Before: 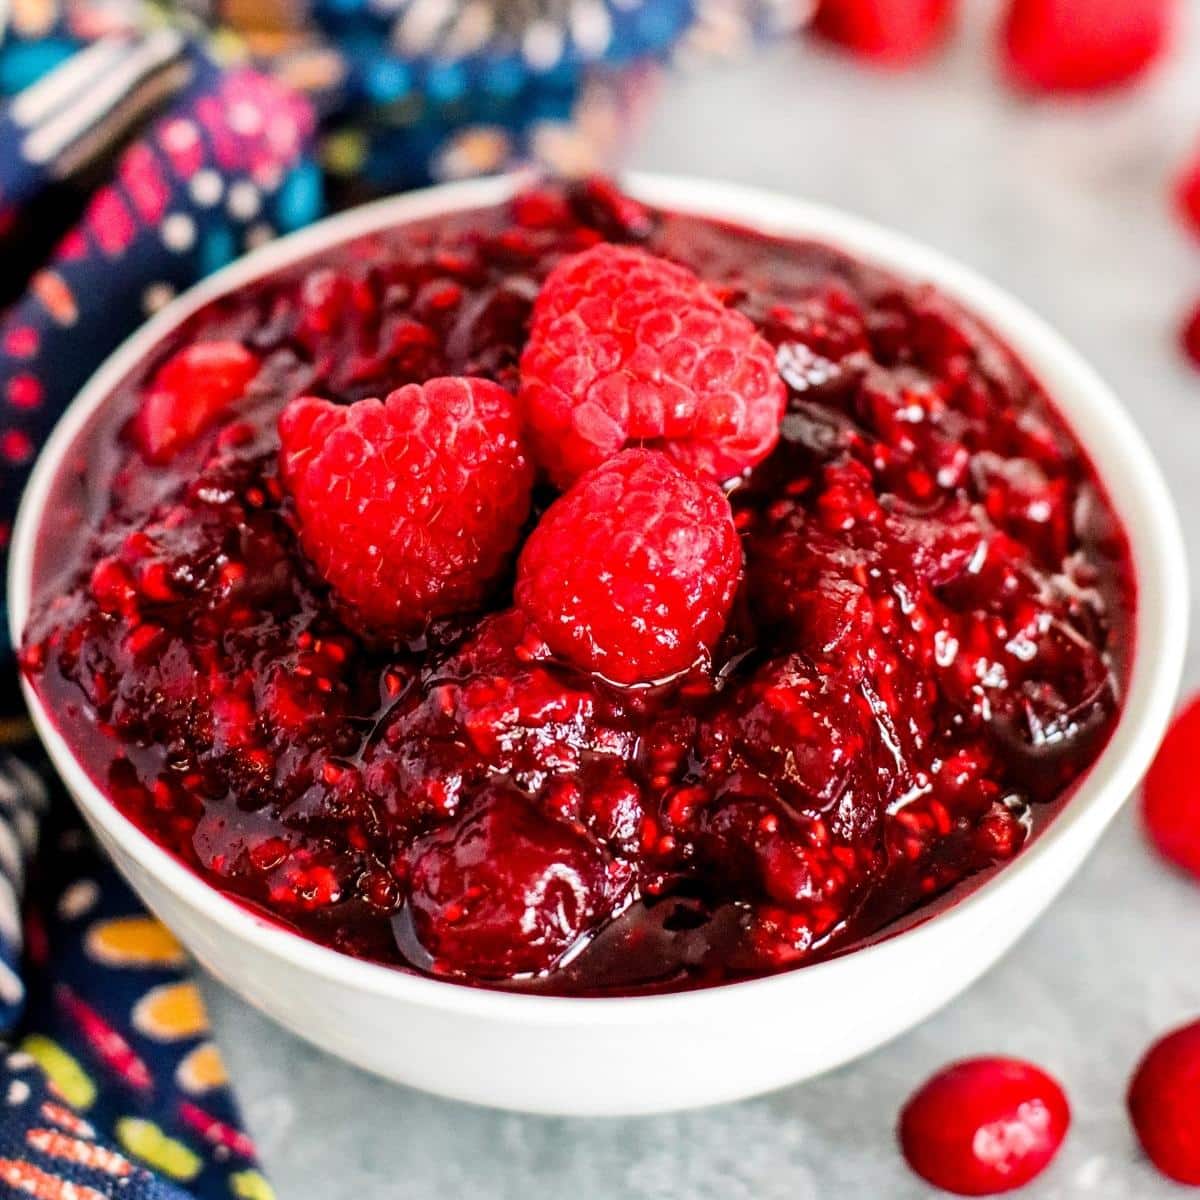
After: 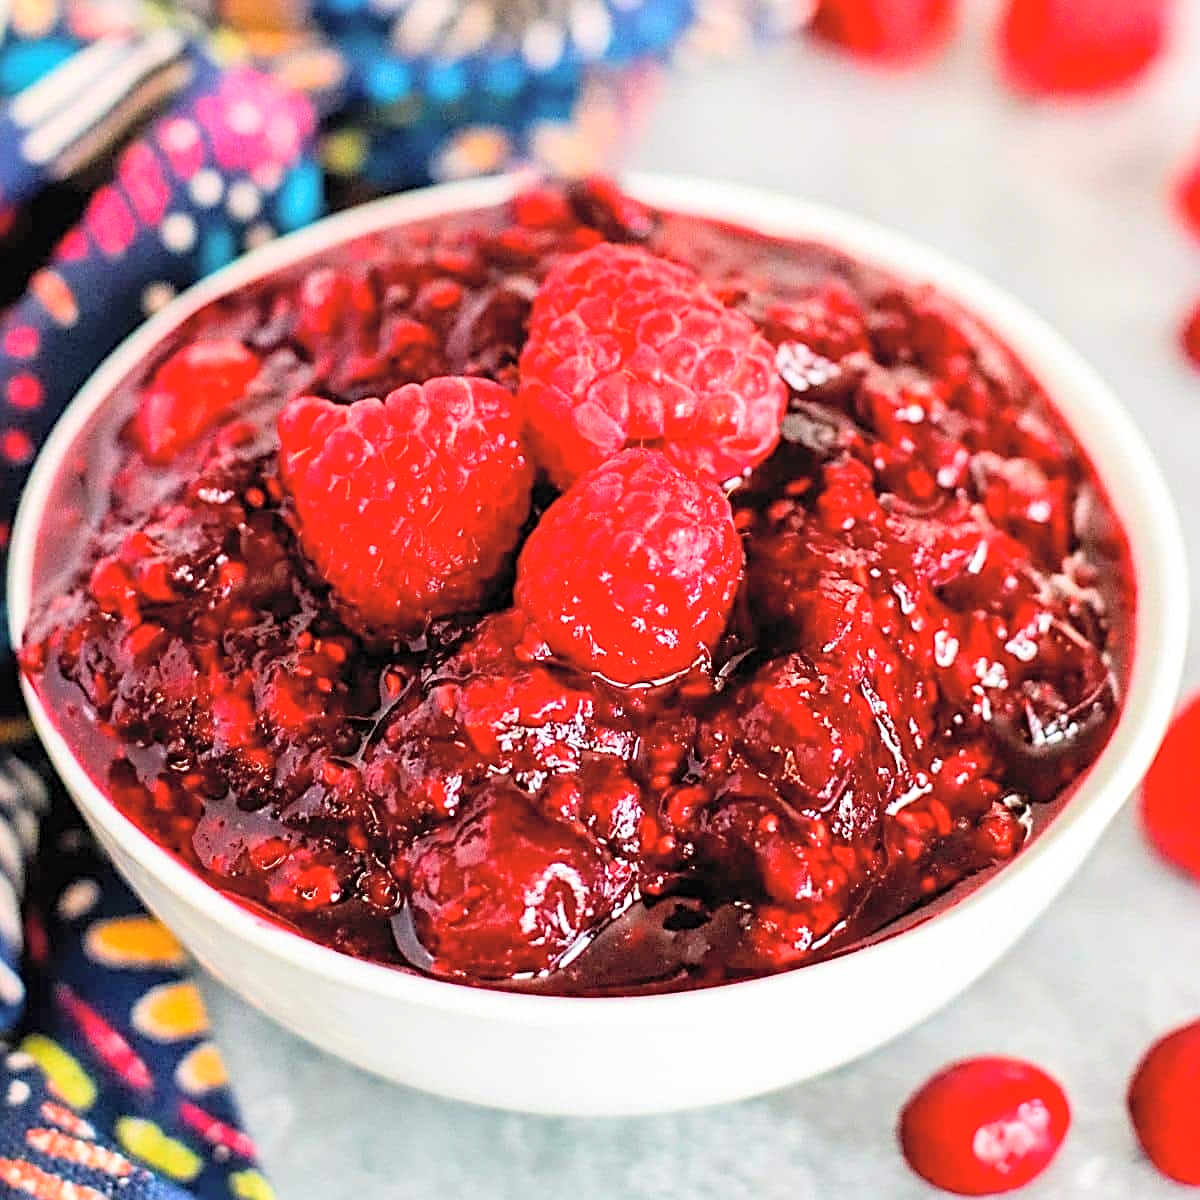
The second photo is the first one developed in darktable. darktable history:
contrast brightness saturation: contrast 0.1, brightness 0.3, saturation 0.14
sharpen: radius 2.584, amount 0.688
